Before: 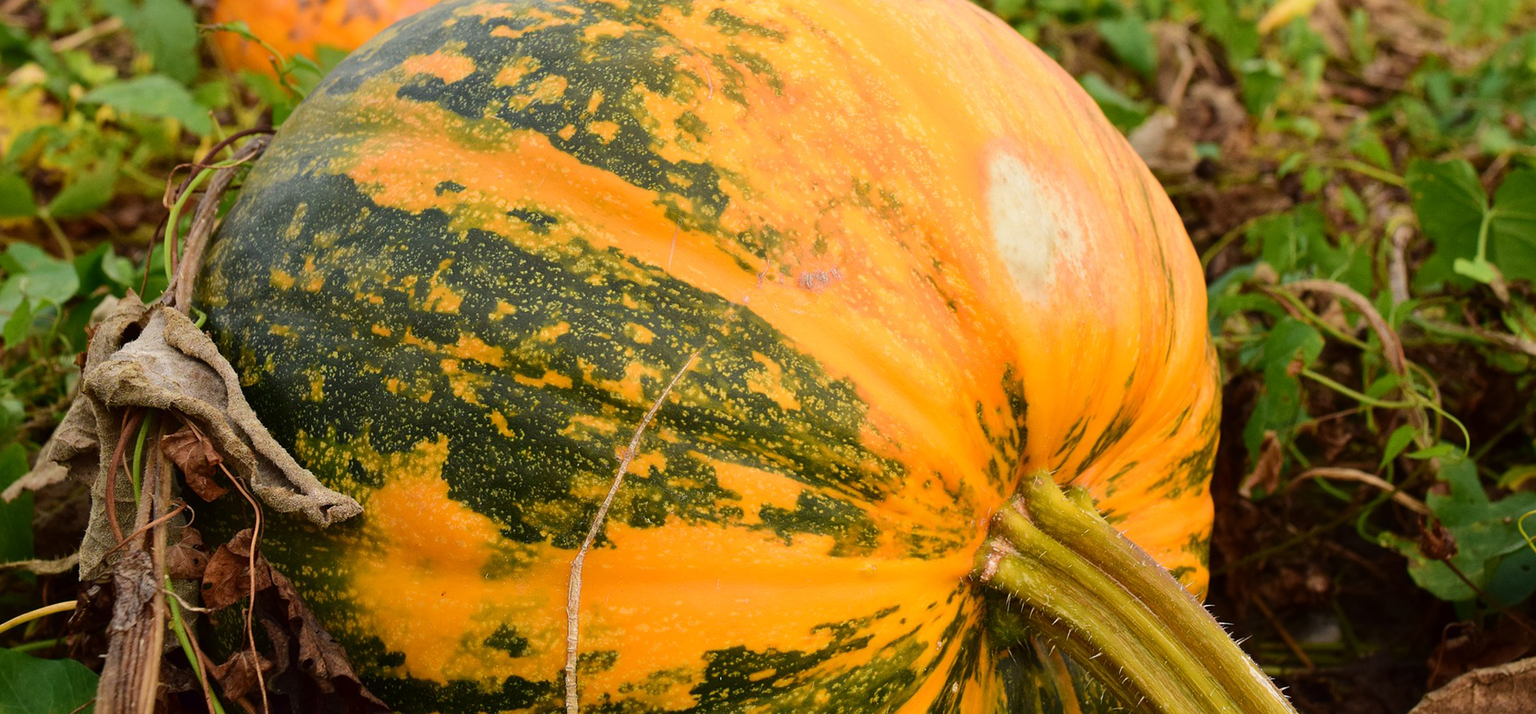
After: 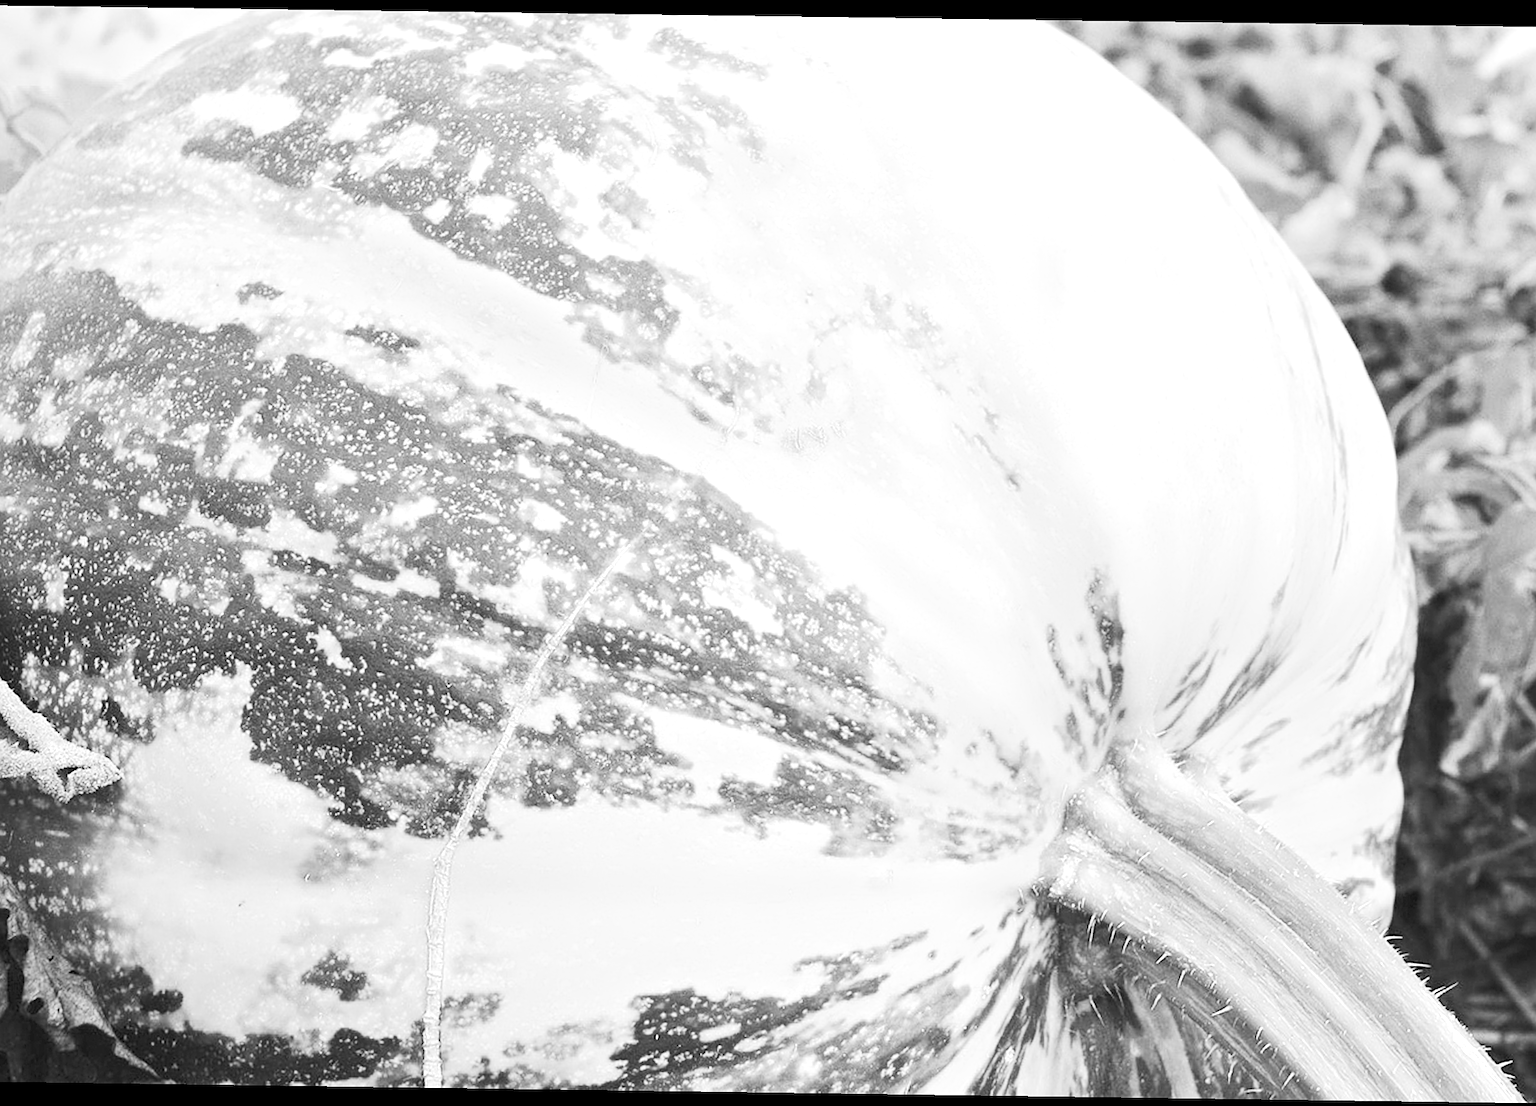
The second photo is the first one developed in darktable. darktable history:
contrast brightness saturation: contrast 0.24, brightness 0.09
color balance rgb: shadows lift › chroma 1%, shadows lift › hue 113°, highlights gain › chroma 0.2%, highlights gain › hue 333°, perceptual saturation grading › global saturation 20%, perceptual saturation grading › highlights -50%, perceptual saturation grading › shadows 25%, contrast -30%
rotate and perspective: rotation 0.8°, automatic cropping off
crop and rotate: left 18.442%, right 15.508%
white balance: red 1.467, blue 0.684
exposure: exposure 2.003 EV, compensate highlight preservation false
monochrome: a -71.75, b 75.82
sharpen: on, module defaults
